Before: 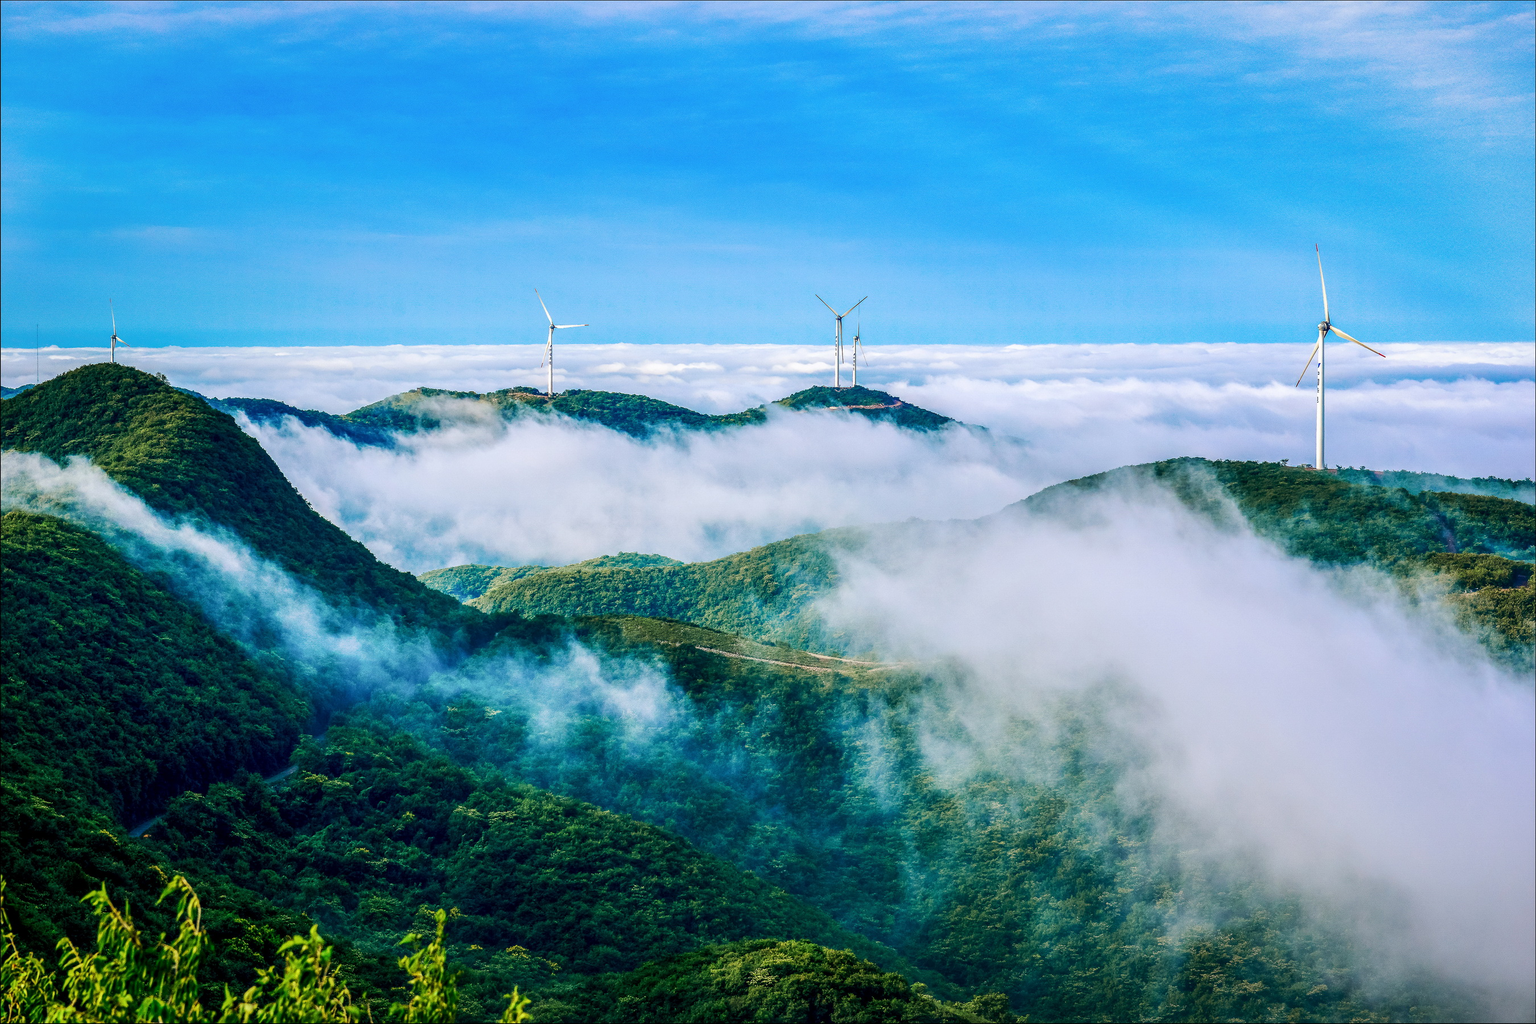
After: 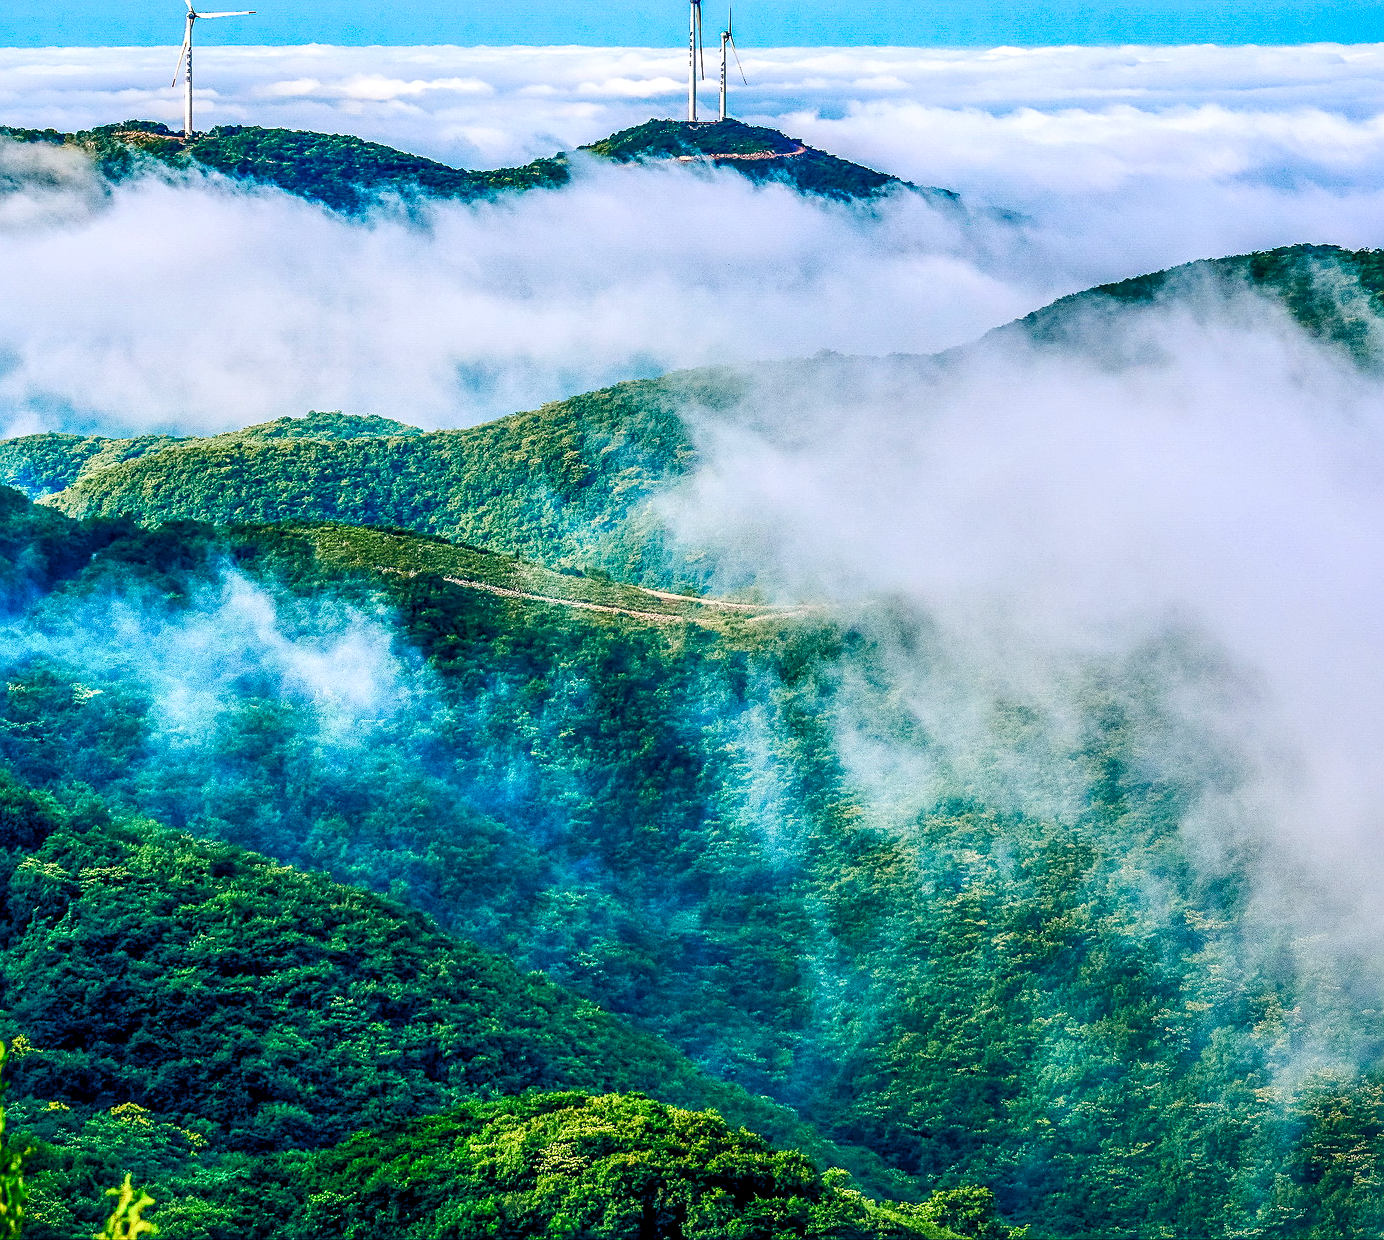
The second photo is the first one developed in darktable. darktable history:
color balance rgb: global offset › chroma 0.063%, global offset › hue 253.51°, perceptual saturation grading › global saturation 13.6%, perceptual saturation grading › highlights -30.093%, perceptual saturation grading › shadows 51.425%
crop and rotate: left 28.887%, top 31.063%, right 19.824%
shadows and highlights: soften with gaussian
sharpen: on, module defaults
contrast brightness saturation: contrast 0.199, brightness 0.16, saturation 0.219
local contrast: on, module defaults
